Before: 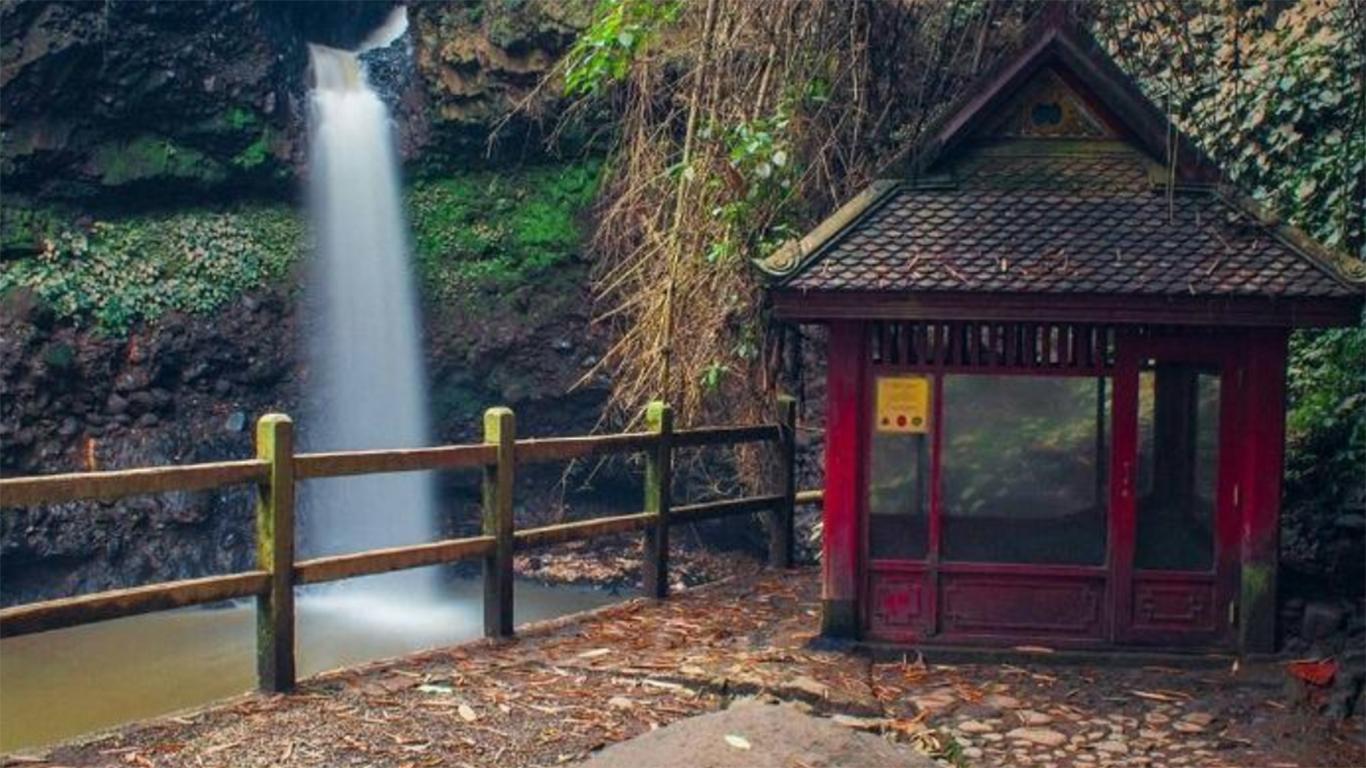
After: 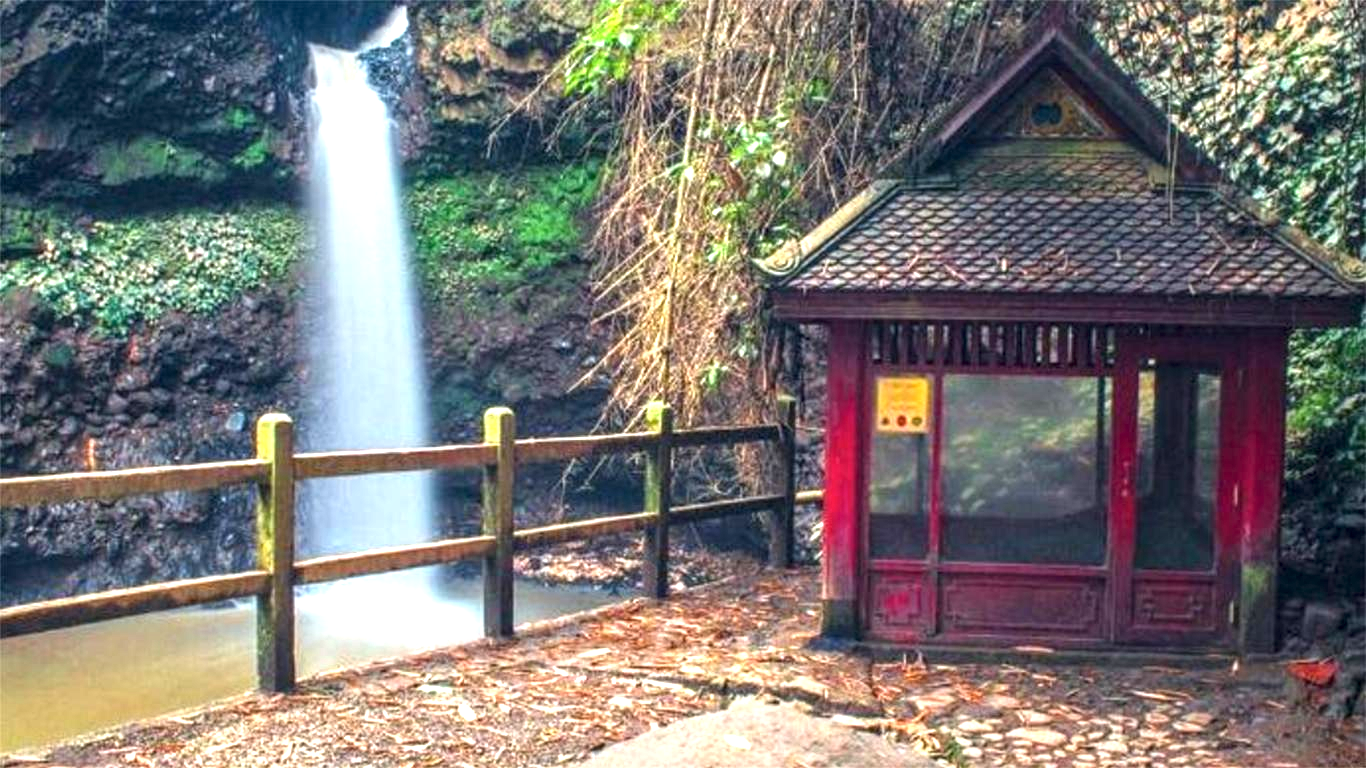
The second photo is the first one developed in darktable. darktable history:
exposure: black level correction 0, exposure 1.4 EV, compensate highlight preservation false
local contrast: on, module defaults
tone equalizer: on, module defaults
